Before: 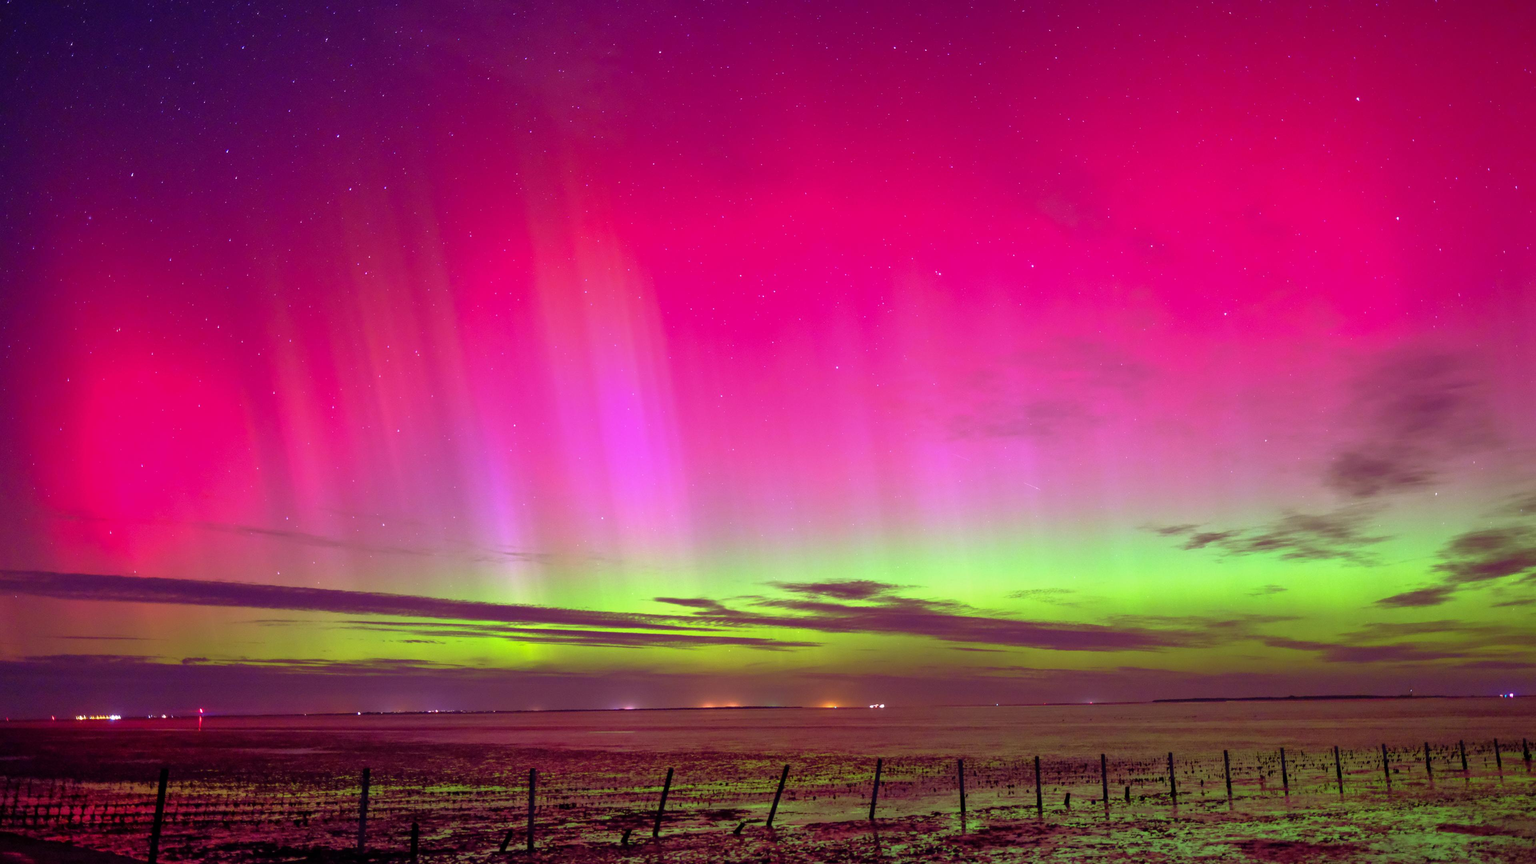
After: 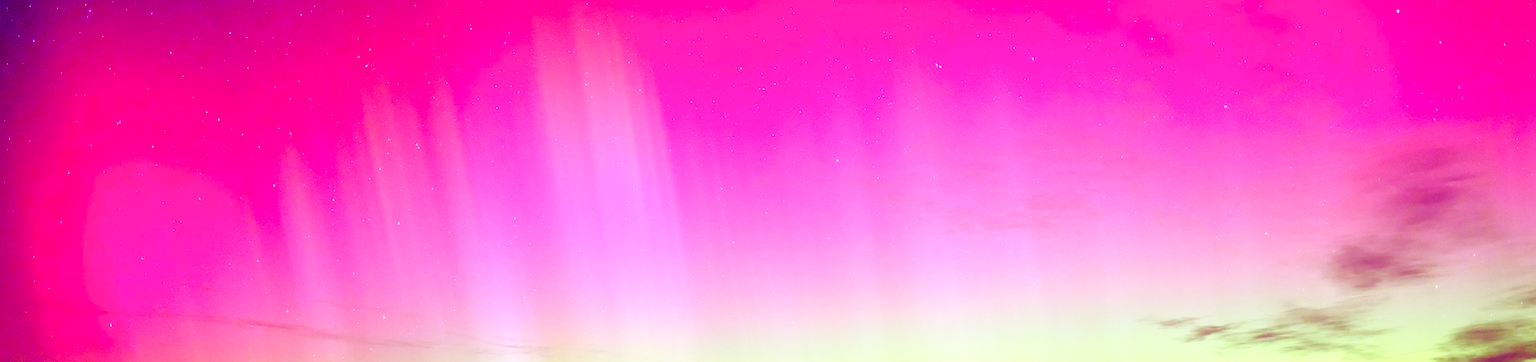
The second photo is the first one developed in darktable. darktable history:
crop and rotate: top 24.03%, bottom 33.991%
base curve: curves: ch0 [(0, 0.003) (0.001, 0.002) (0.006, 0.004) (0.02, 0.022) (0.048, 0.086) (0.094, 0.234) (0.162, 0.431) (0.258, 0.629) (0.385, 0.8) (0.548, 0.918) (0.751, 0.988) (1, 1)], preserve colors none
